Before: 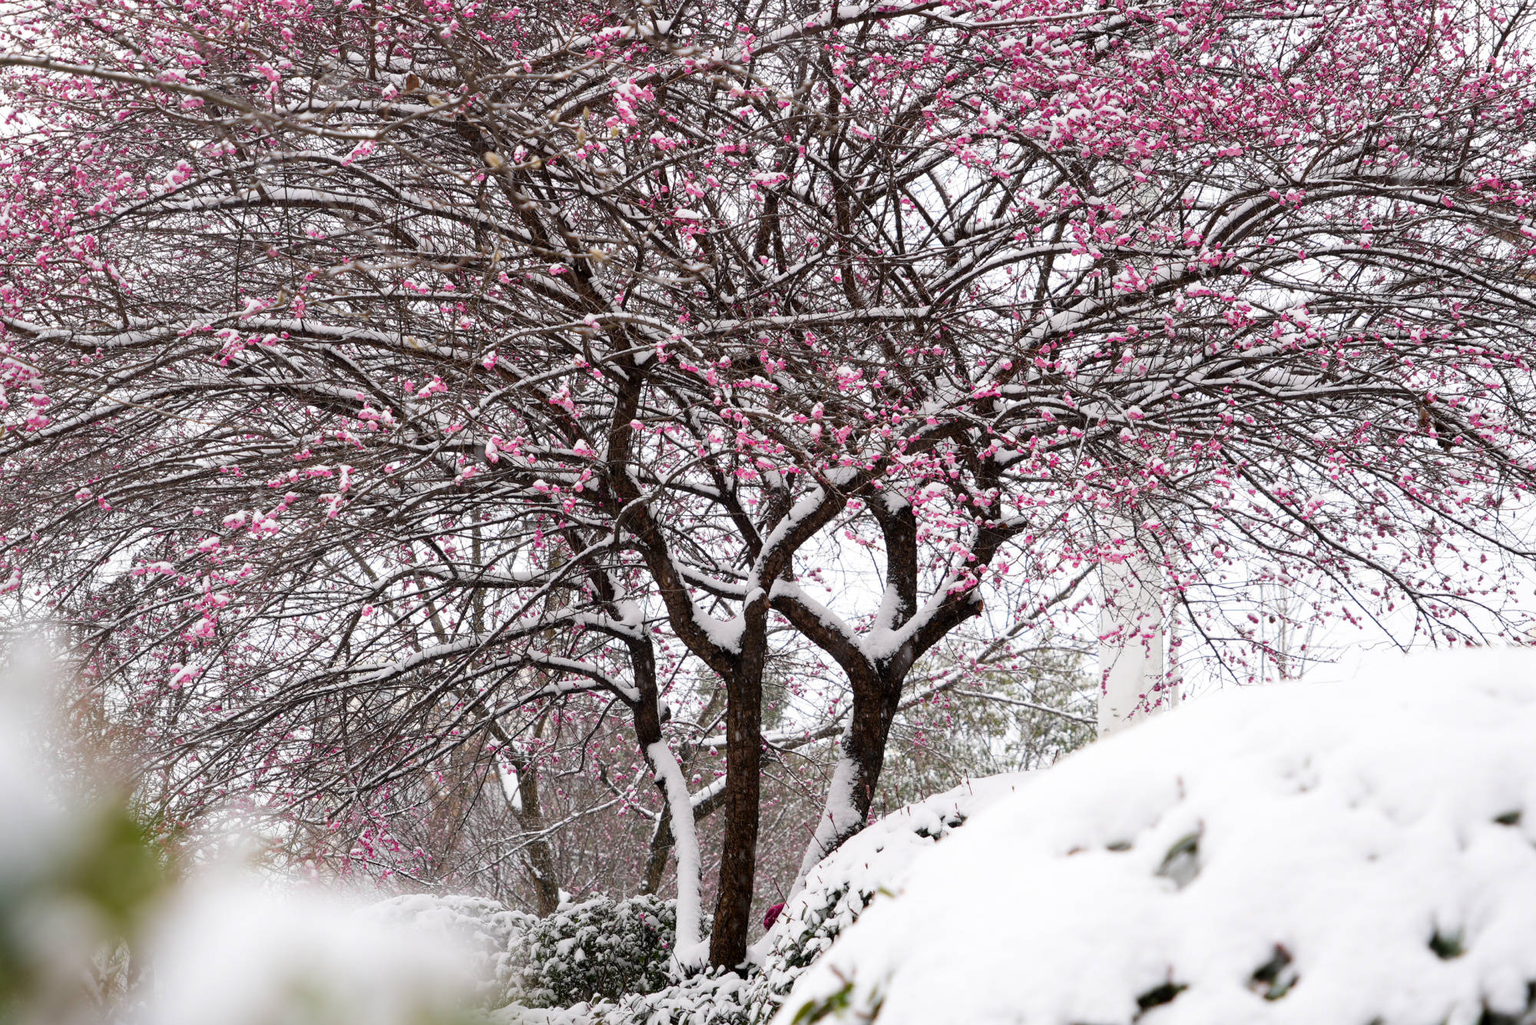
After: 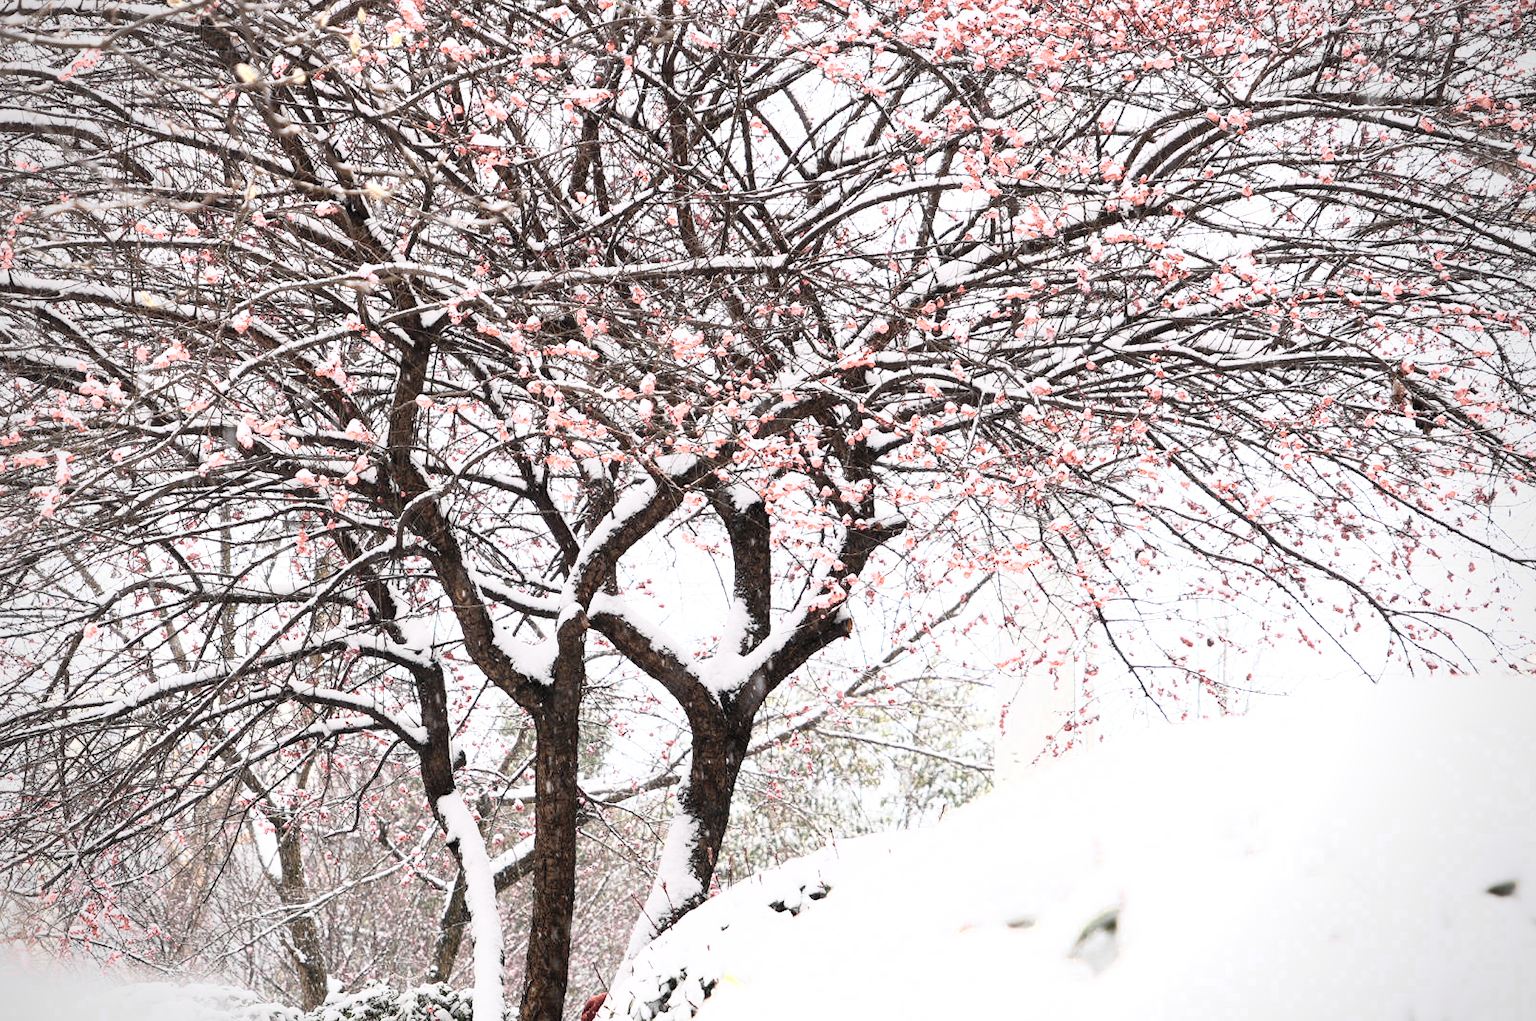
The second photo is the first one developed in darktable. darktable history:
crop: left 19.173%, top 9.852%, right 0%, bottom 9.587%
color zones: curves: ch0 [(0.018, 0.548) (0.224, 0.64) (0.425, 0.447) (0.675, 0.575) (0.732, 0.579)]; ch1 [(0.066, 0.487) (0.25, 0.5) (0.404, 0.43) (0.75, 0.421) (0.956, 0.421)]; ch2 [(0.044, 0.561) (0.215, 0.465) (0.399, 0.544) (0.465, 0.548) (0.614, 0.447) (0.724, 0.43) (0.882, 0.623) (0.956, 0.632)], mix 39.71%
exposure: exposure -0.023 EV, compensate highlight preservation false
color calibration: illuminant same as pipeline (D50), adaptation XYZ, x 0.346, y 0.359, temperature 5004.46 K
vignetting: brightness -0.401, saturation -0.293
contrast brightness saturation: contrast 0.373, brightness 0.542
